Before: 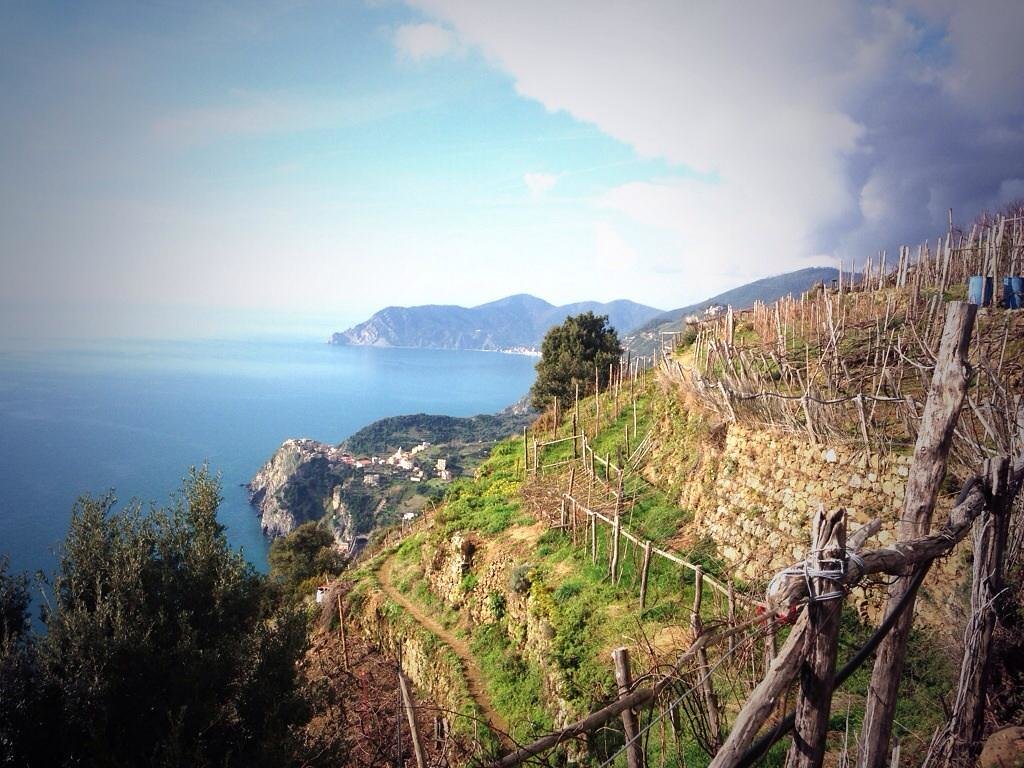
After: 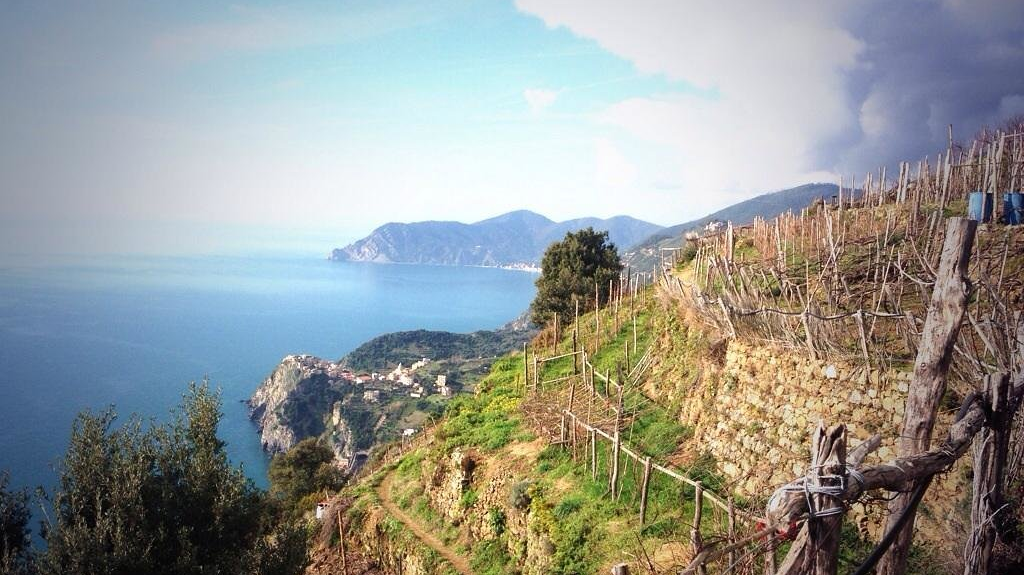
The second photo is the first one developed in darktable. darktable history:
crop: top 11.057%, bottom 13.946%
